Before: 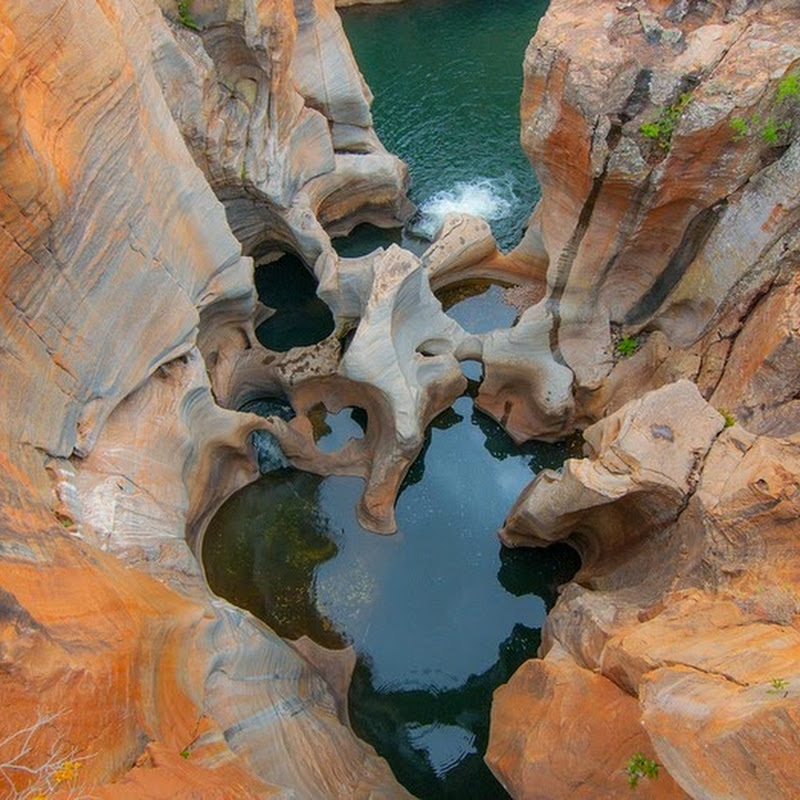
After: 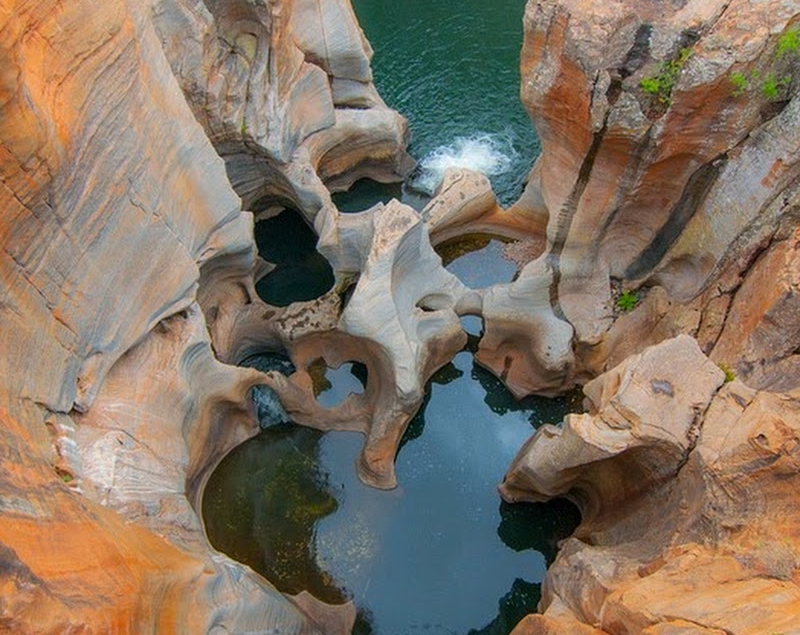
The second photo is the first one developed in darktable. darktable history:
crop and rotate: top 5.651%, bottom 14.894%
color balance rgb: highlights gain › luminance 1.06%, highlights gain › chroma 0.344%, highlights gain › hue 41.13°, perceptual saturation grading › global saturation 0.773%
